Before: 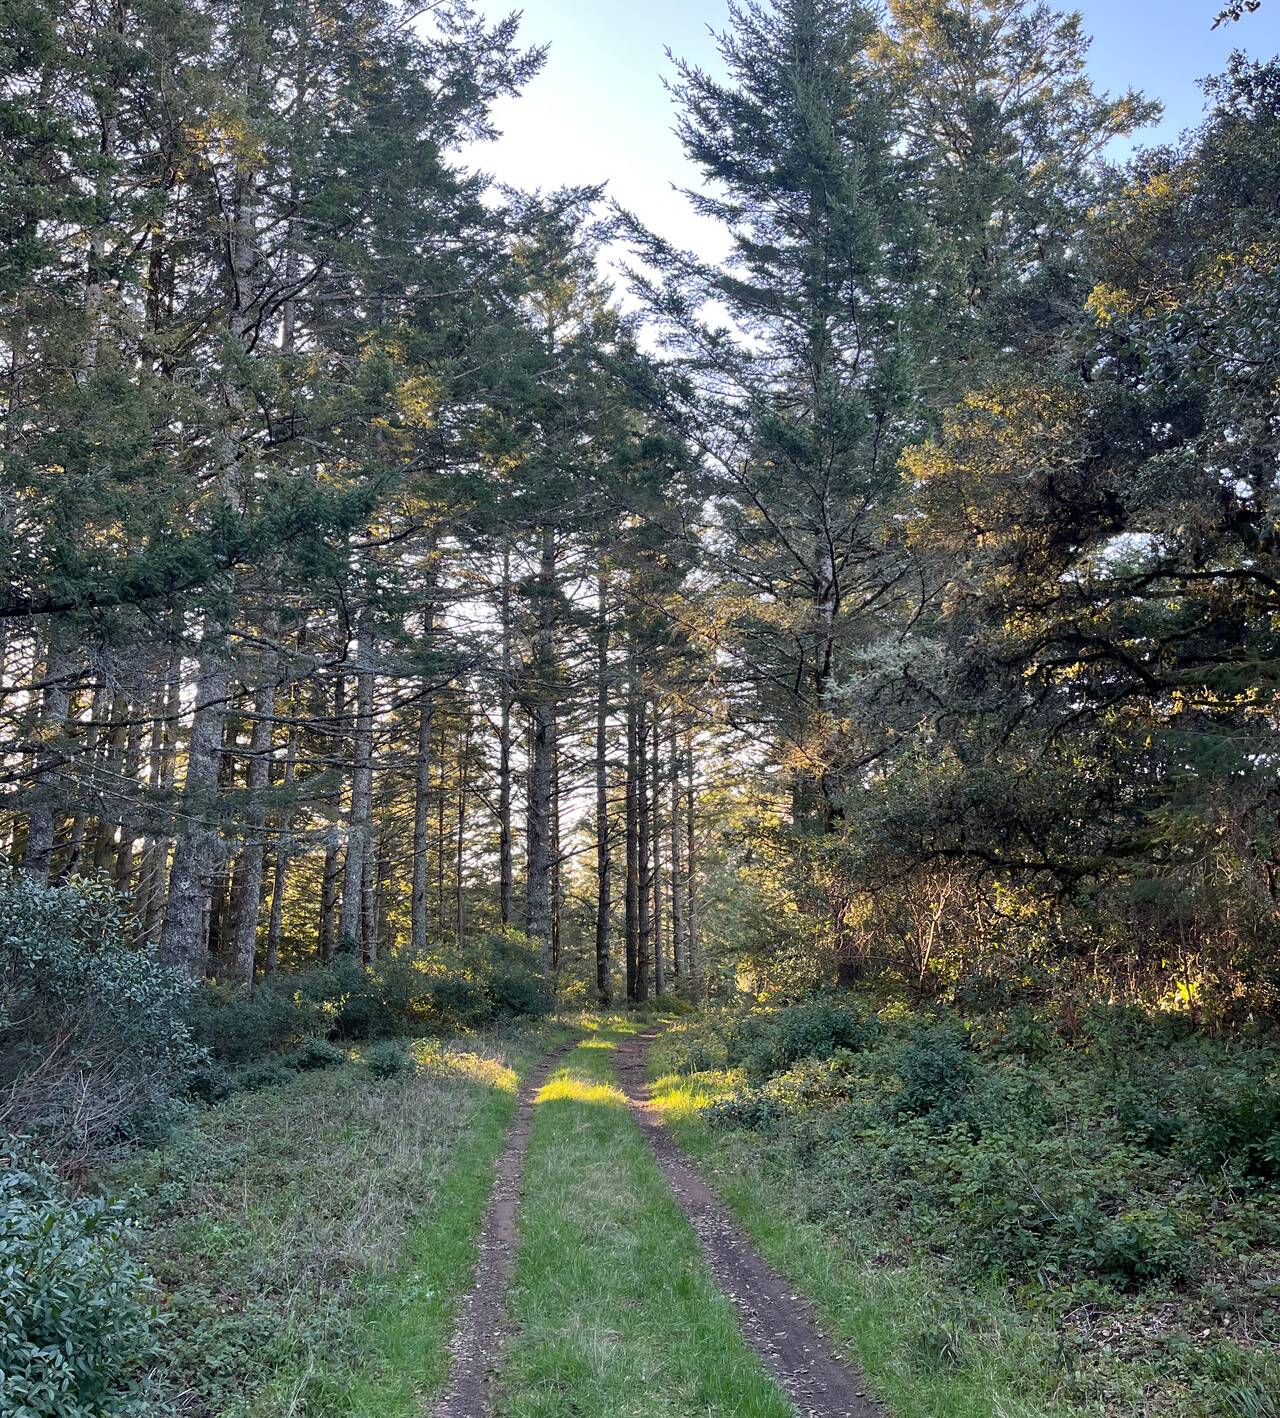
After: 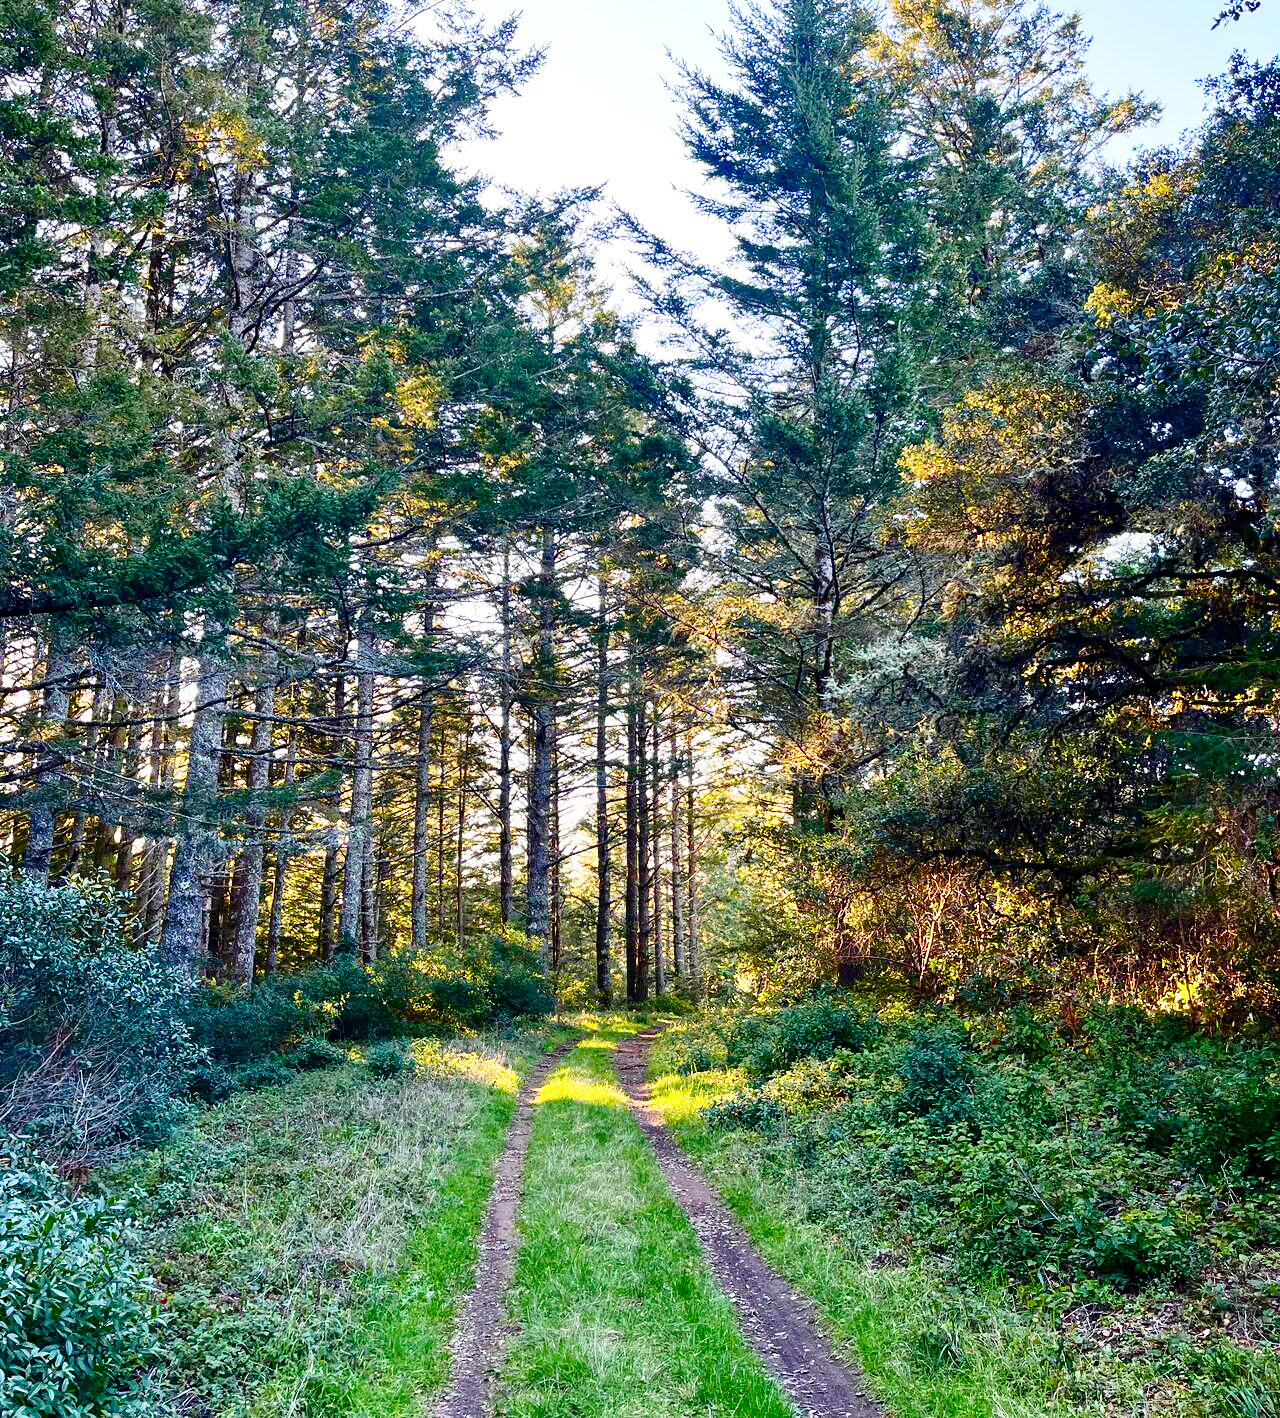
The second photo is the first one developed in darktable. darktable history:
exposure: exposure -0.001 EV, compensate highlight preservation false
base curve: curves: ch0 [(0, 0) (0.028, 0.03) (0.121, 0.232) (0.46, 0.748) (0.859, 0.968) (1, 1)], preserve colors none
shadows and highlights: shadows 42.65, highlights 8.1
color balance rgb: highlights gain › luminance 6.13%, highlights gain › chroma 1.247%, highlights gain › hue 89.59°, perceptual saturation grading › global saturation 20%, perceptual saturation grading › highlights -25.438%, perceptual saturation grading › shadows 50.025%, global vibrance 14.545%
contrast brightness saturation: contrast 0.193, brightness -0.105, saturation 0.213
